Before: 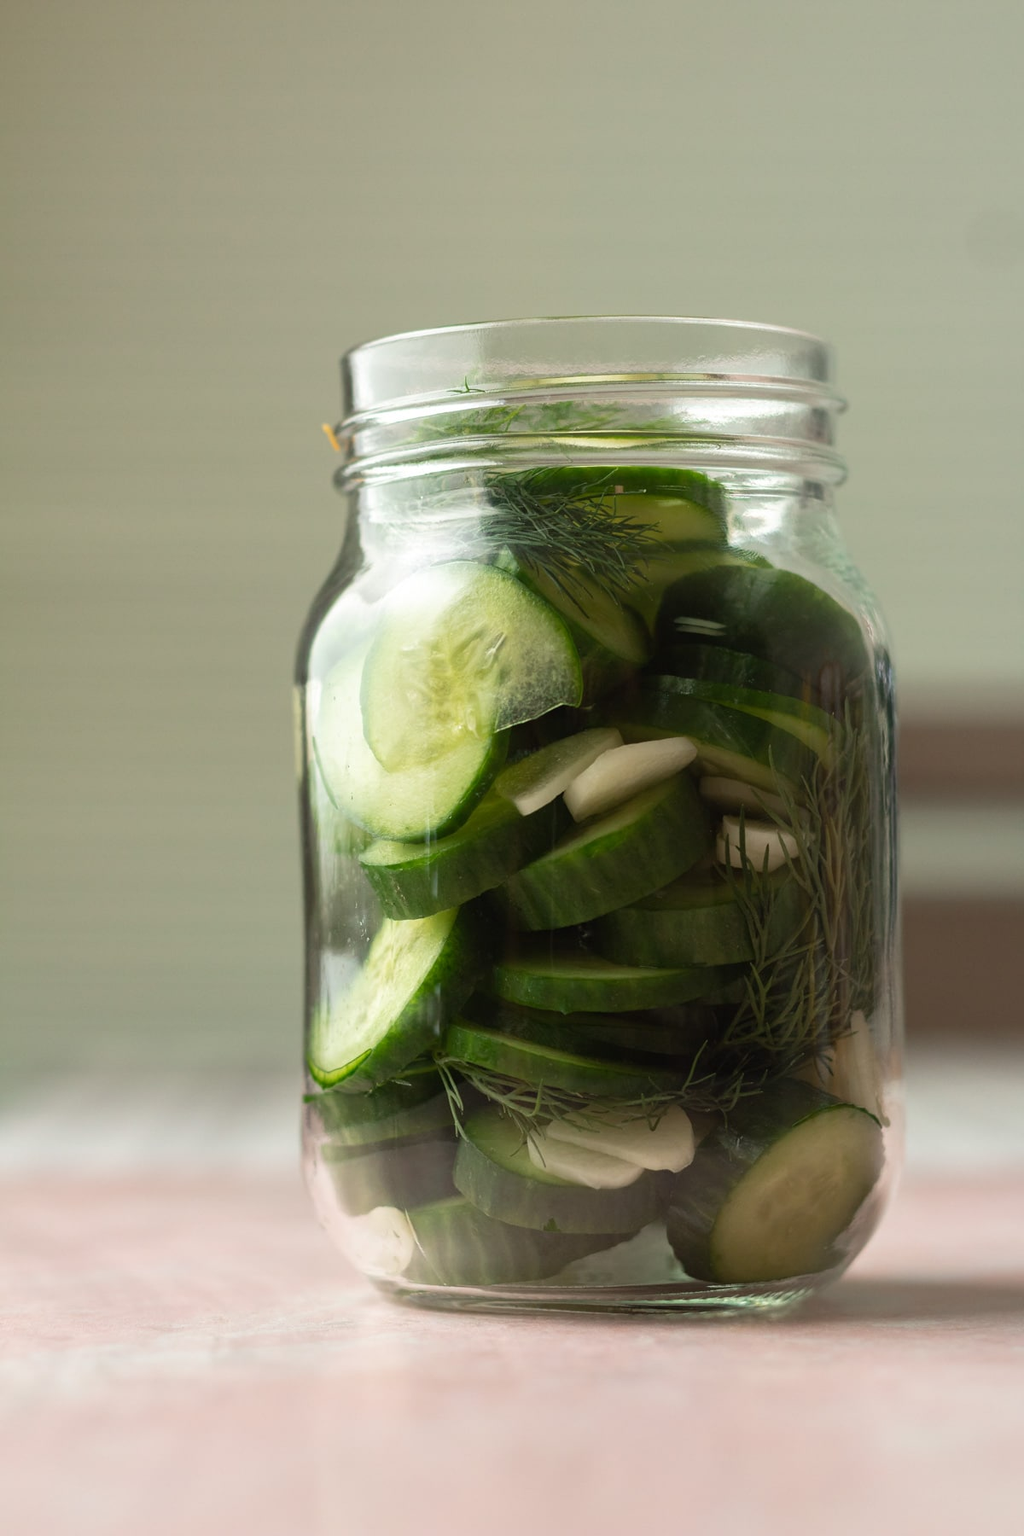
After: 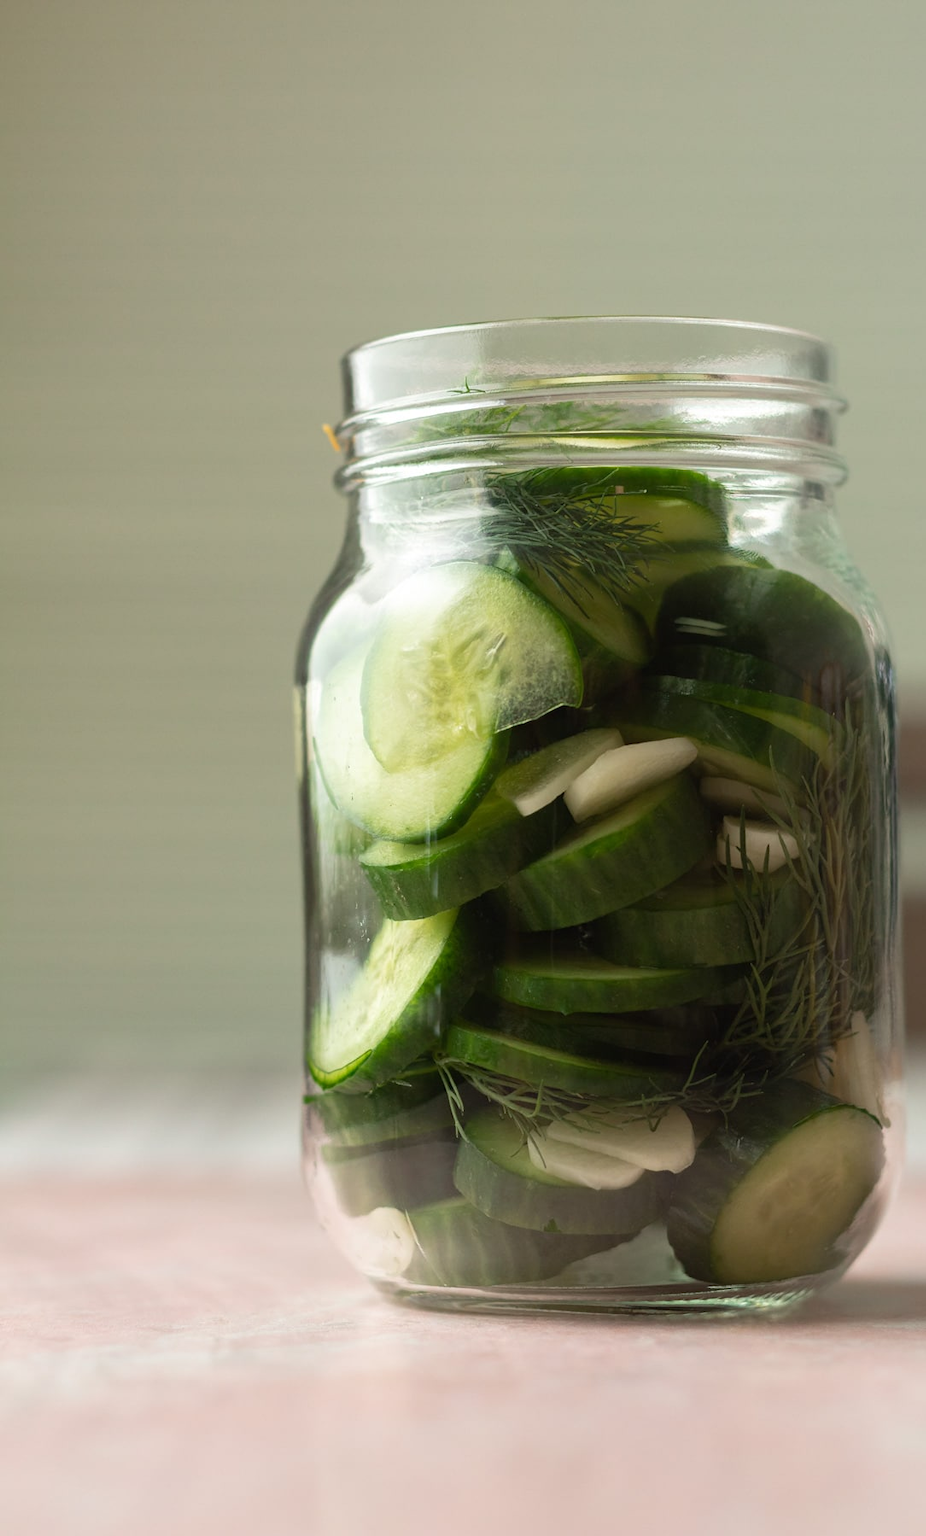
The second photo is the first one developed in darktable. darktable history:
crop: right 9.518%, bottom 0.022%
